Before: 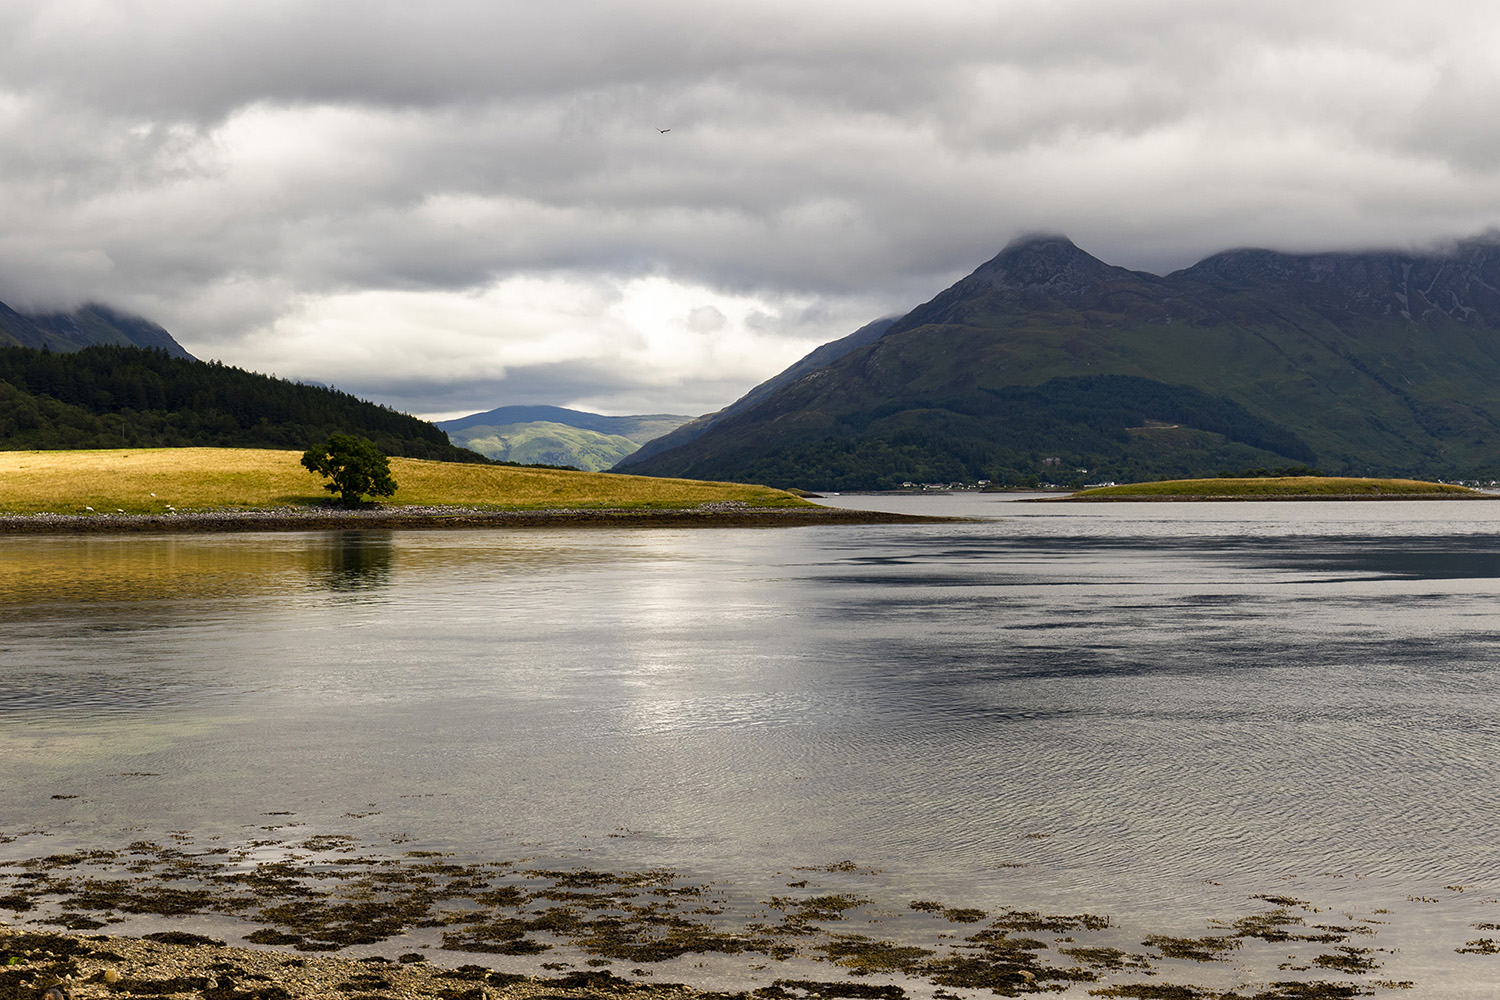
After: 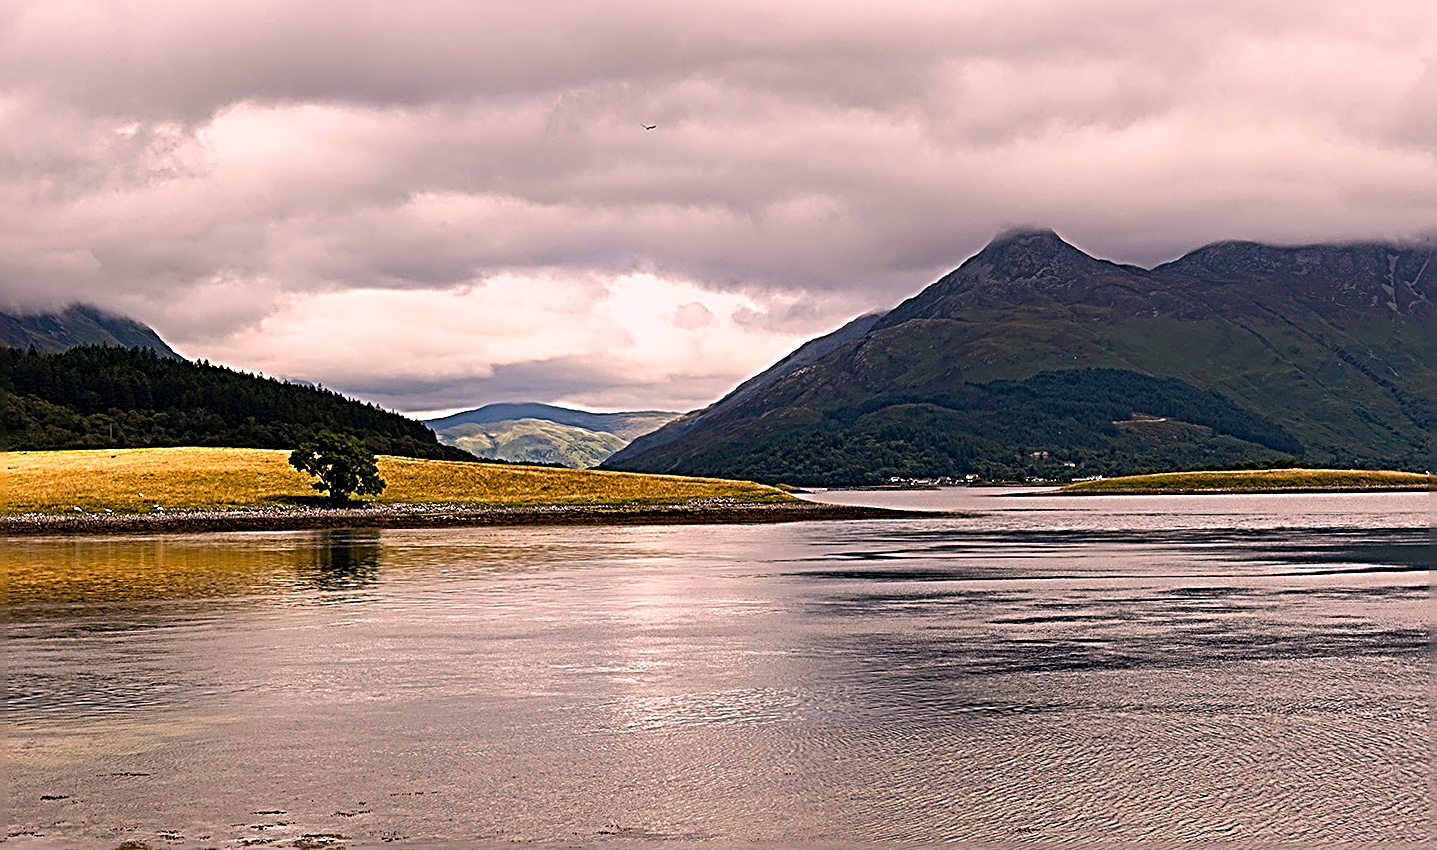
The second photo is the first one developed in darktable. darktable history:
crop and rotate: angle 0.381°, left 0.311%, right 2.903%, bottom 14.133%
sharpen: radius 3.181, amount 1.715
color correction: highlights a* 14.68, highlights b* 4.78
